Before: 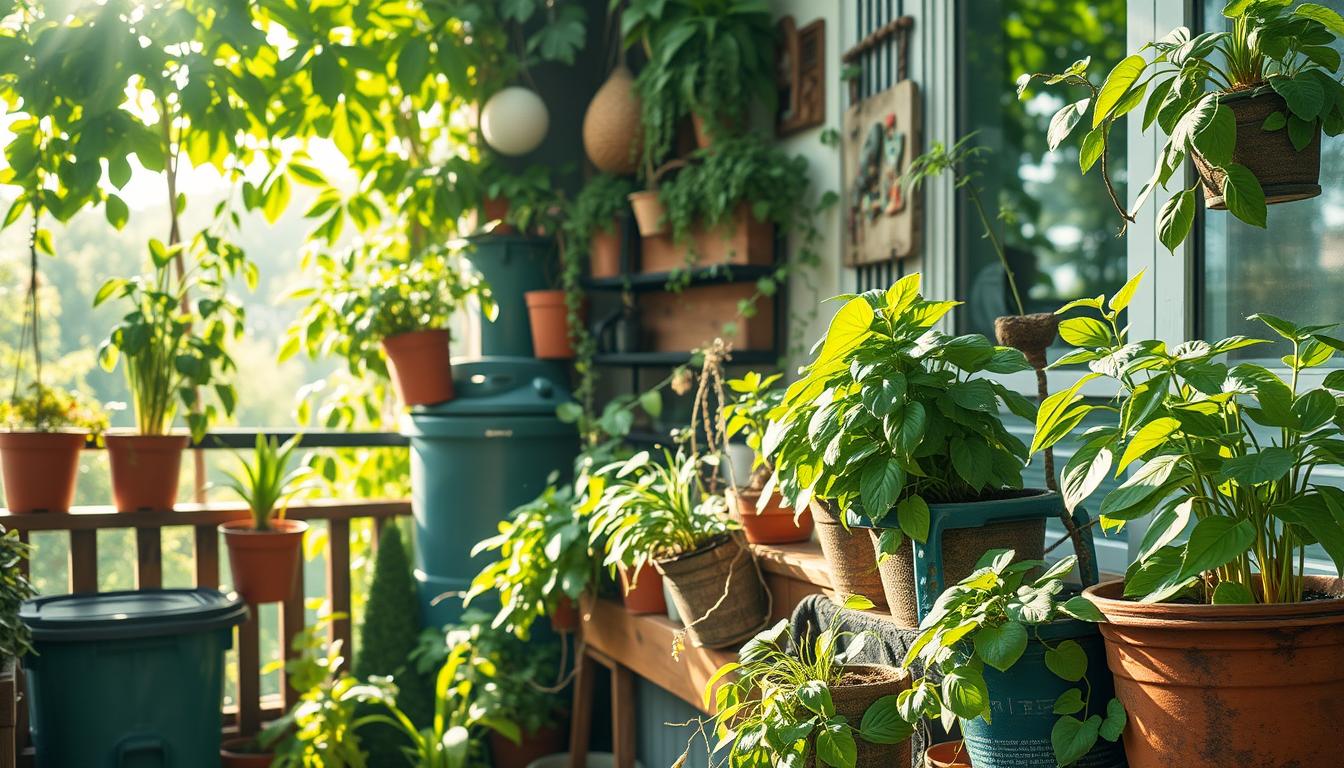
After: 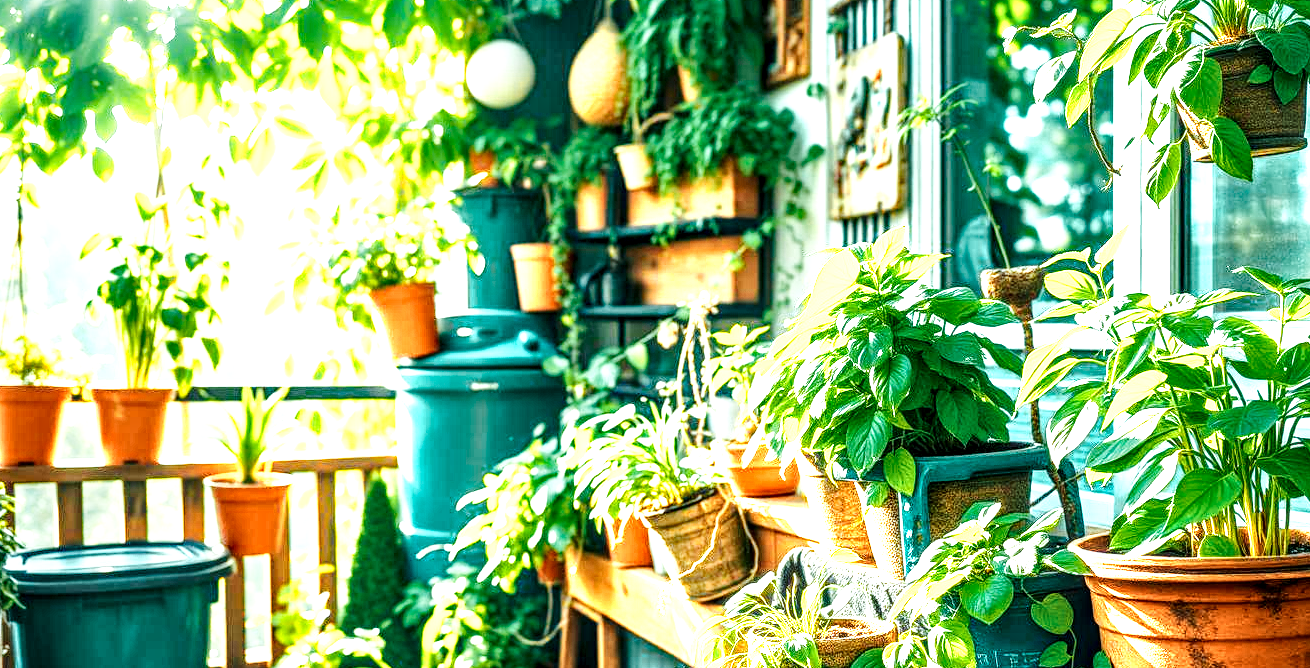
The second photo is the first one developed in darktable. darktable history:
crop: left 1.084%, top 6.147%, right 1.443%, bottom 6.784%
color balance rgb: shadows lift › chroma 2.023%, shadows lift › hue 214.42°, highlights gain › luminance 15.258%, highlights gain › chroma 3.958%, highlights gain › hue 206.89°, perceptual saturation grading › global saturation 20.342%, perceptual saturation grading › highlights -19.862%, perceptual saturation grading › shadows 29.652%, perceptual brilliance grading › global brilliance 3.311%, global vibrance 20%
exposure: exposure 0.939 EV, compensate highlight preservation false
local contrast: highlights 5%, shadows 3%, detail 182%
base curve: curves: ch0 [(0, 0) (0.028, 0.03) (0.121, 0.232) (0.46, 0.748) (0.859, 0.968) (1, 1)], preserve colors none
color zones: curves: ch0 [(0.018, 0.548) (0.197, 0.654) (0.425, 0.447) (0.605, 0.658) (0.732, 0.579)]; ch1 [(0.105, 0.531) (0.224, 0.531) (0.386, 0.39) (0.618, 0.456) (0.732, 0.456) (0.956, 0.421)]; ch2 [(0.039, 0.583) (0.215, 0.465) (0.399, 0.544) (0.465, 0.548) (0.614, 0.447) (0.724, 0.43) (0.882, 0.623) (0.956, 0.632)]
haze removal: adaptive false
